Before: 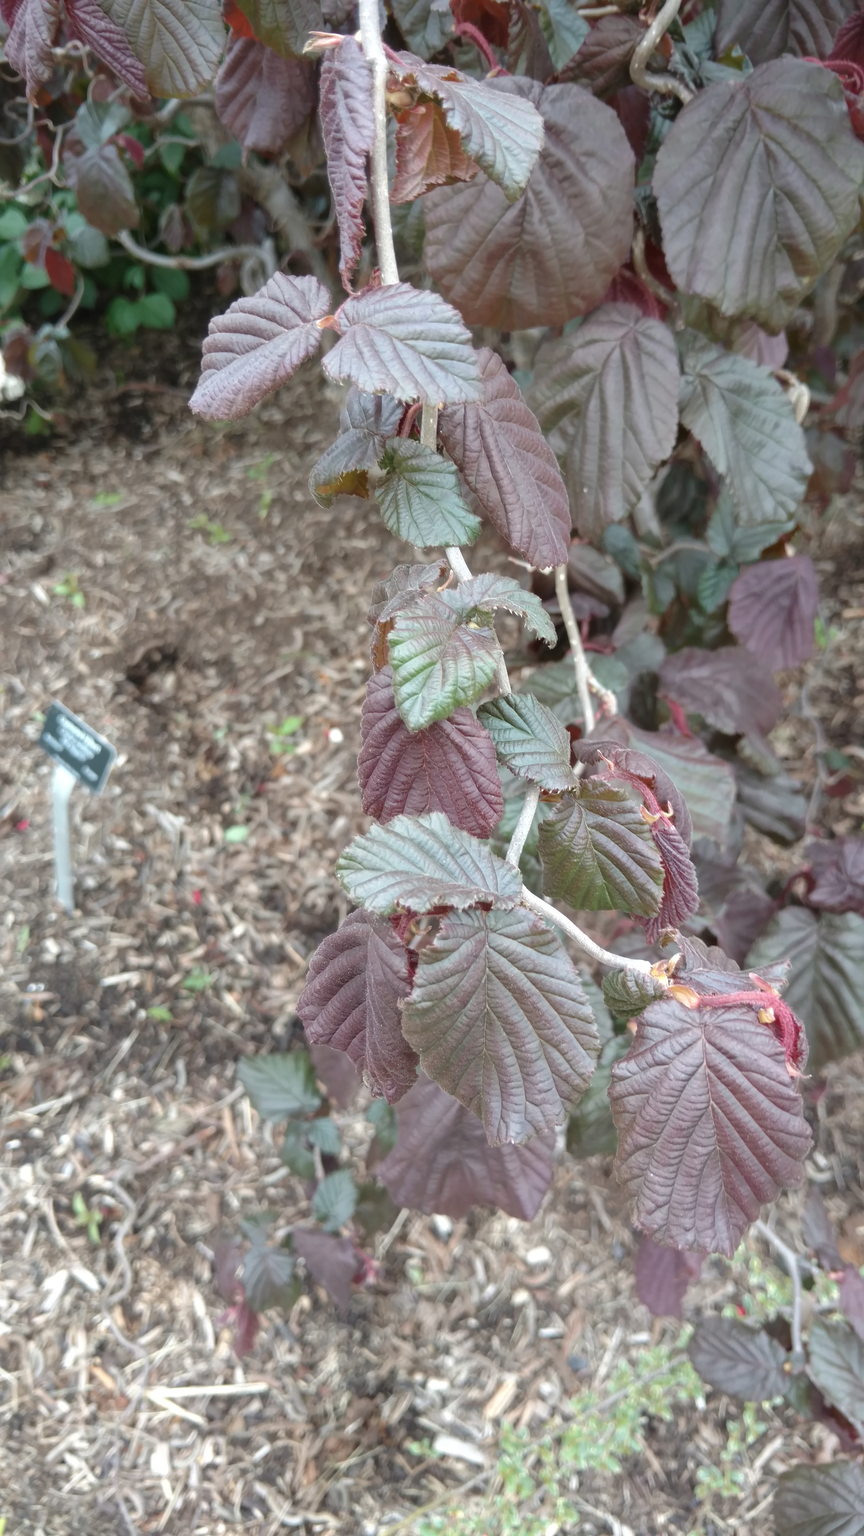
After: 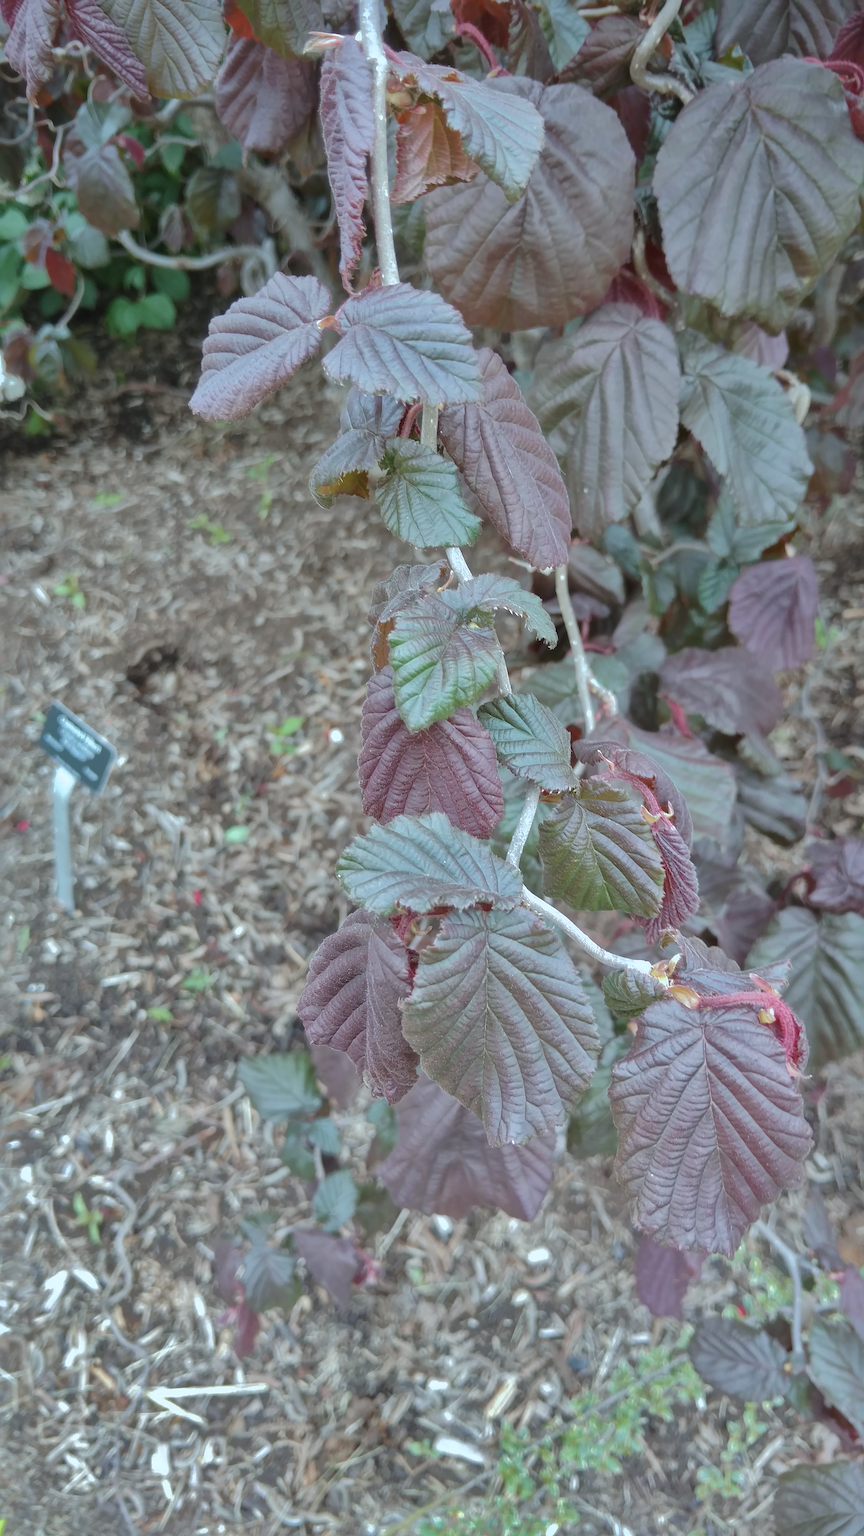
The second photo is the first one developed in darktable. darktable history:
base curve: curves: ch0 [(0, 0) (0.235, 0.266) (0.503, 0.496) (0.786, 0.72) (1, 1)]
white balance: red 0.925, blue 1.046
shadows and highlights: shadows 38.43, highlights -74.54
sharpen: on, module defaults
